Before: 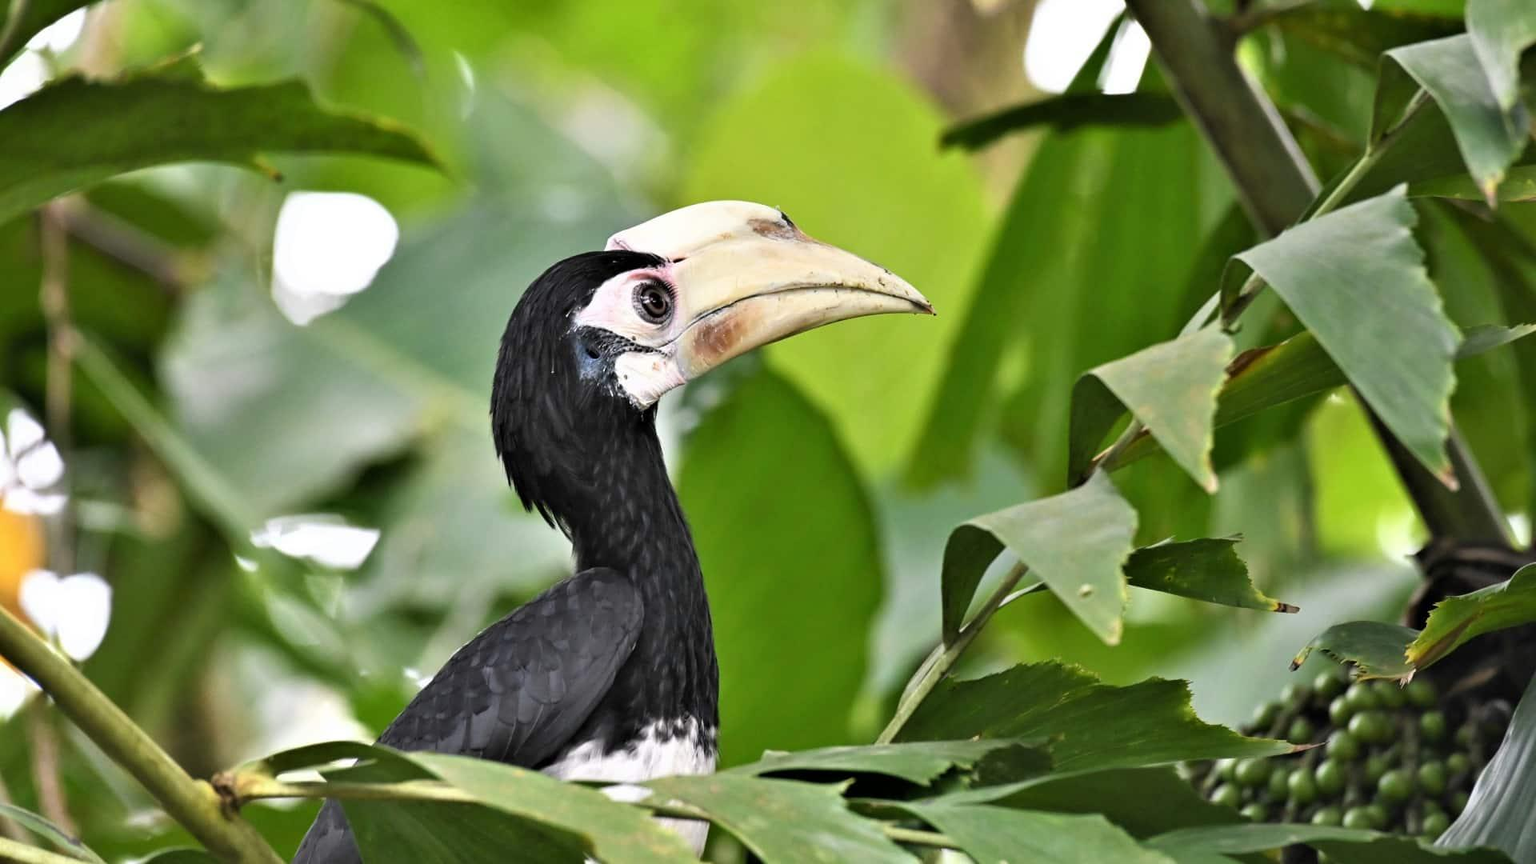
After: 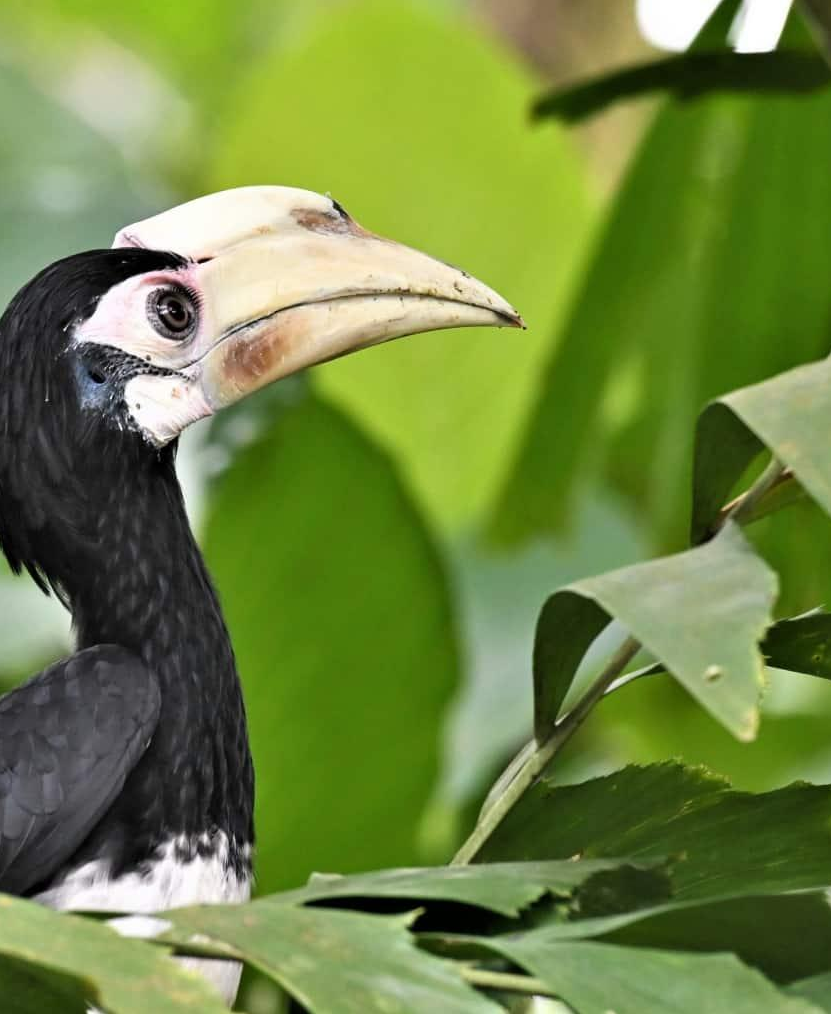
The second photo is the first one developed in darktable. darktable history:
crop: left 33.583%, top 6.05%, right 23.119%
